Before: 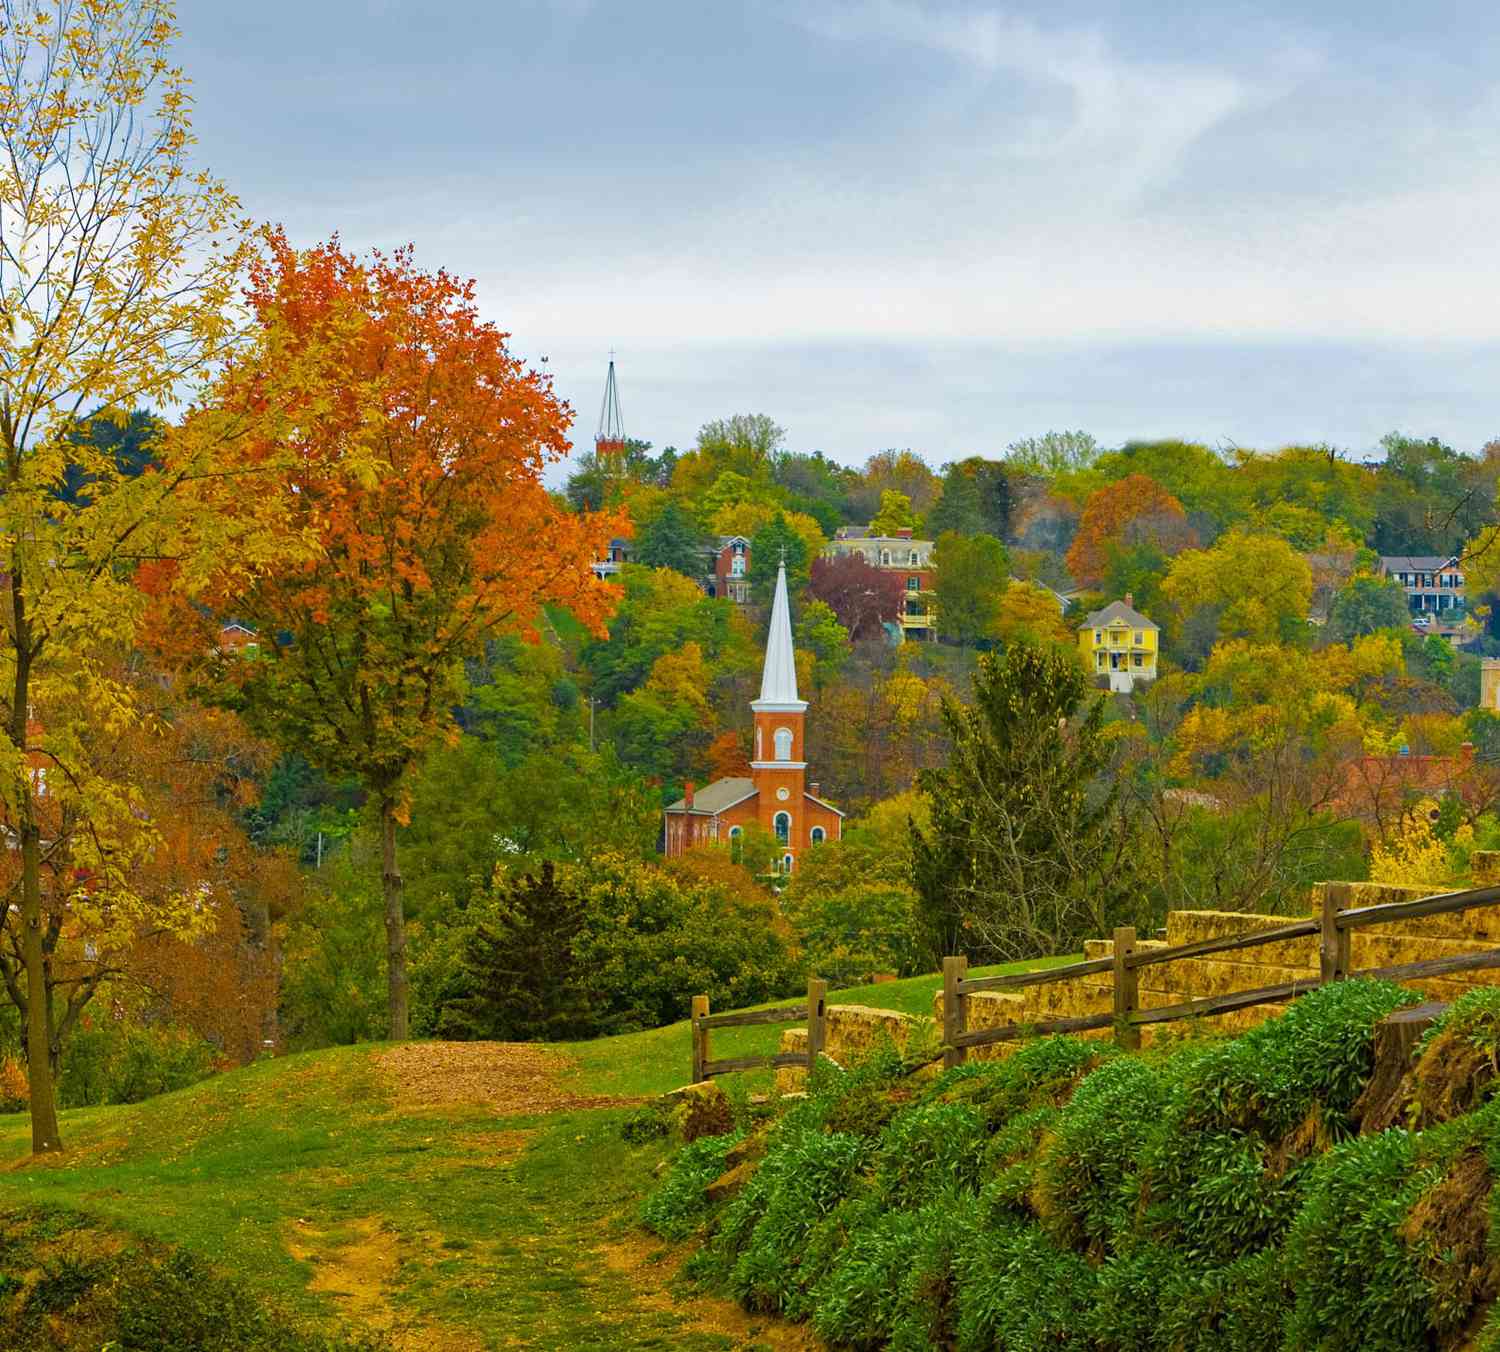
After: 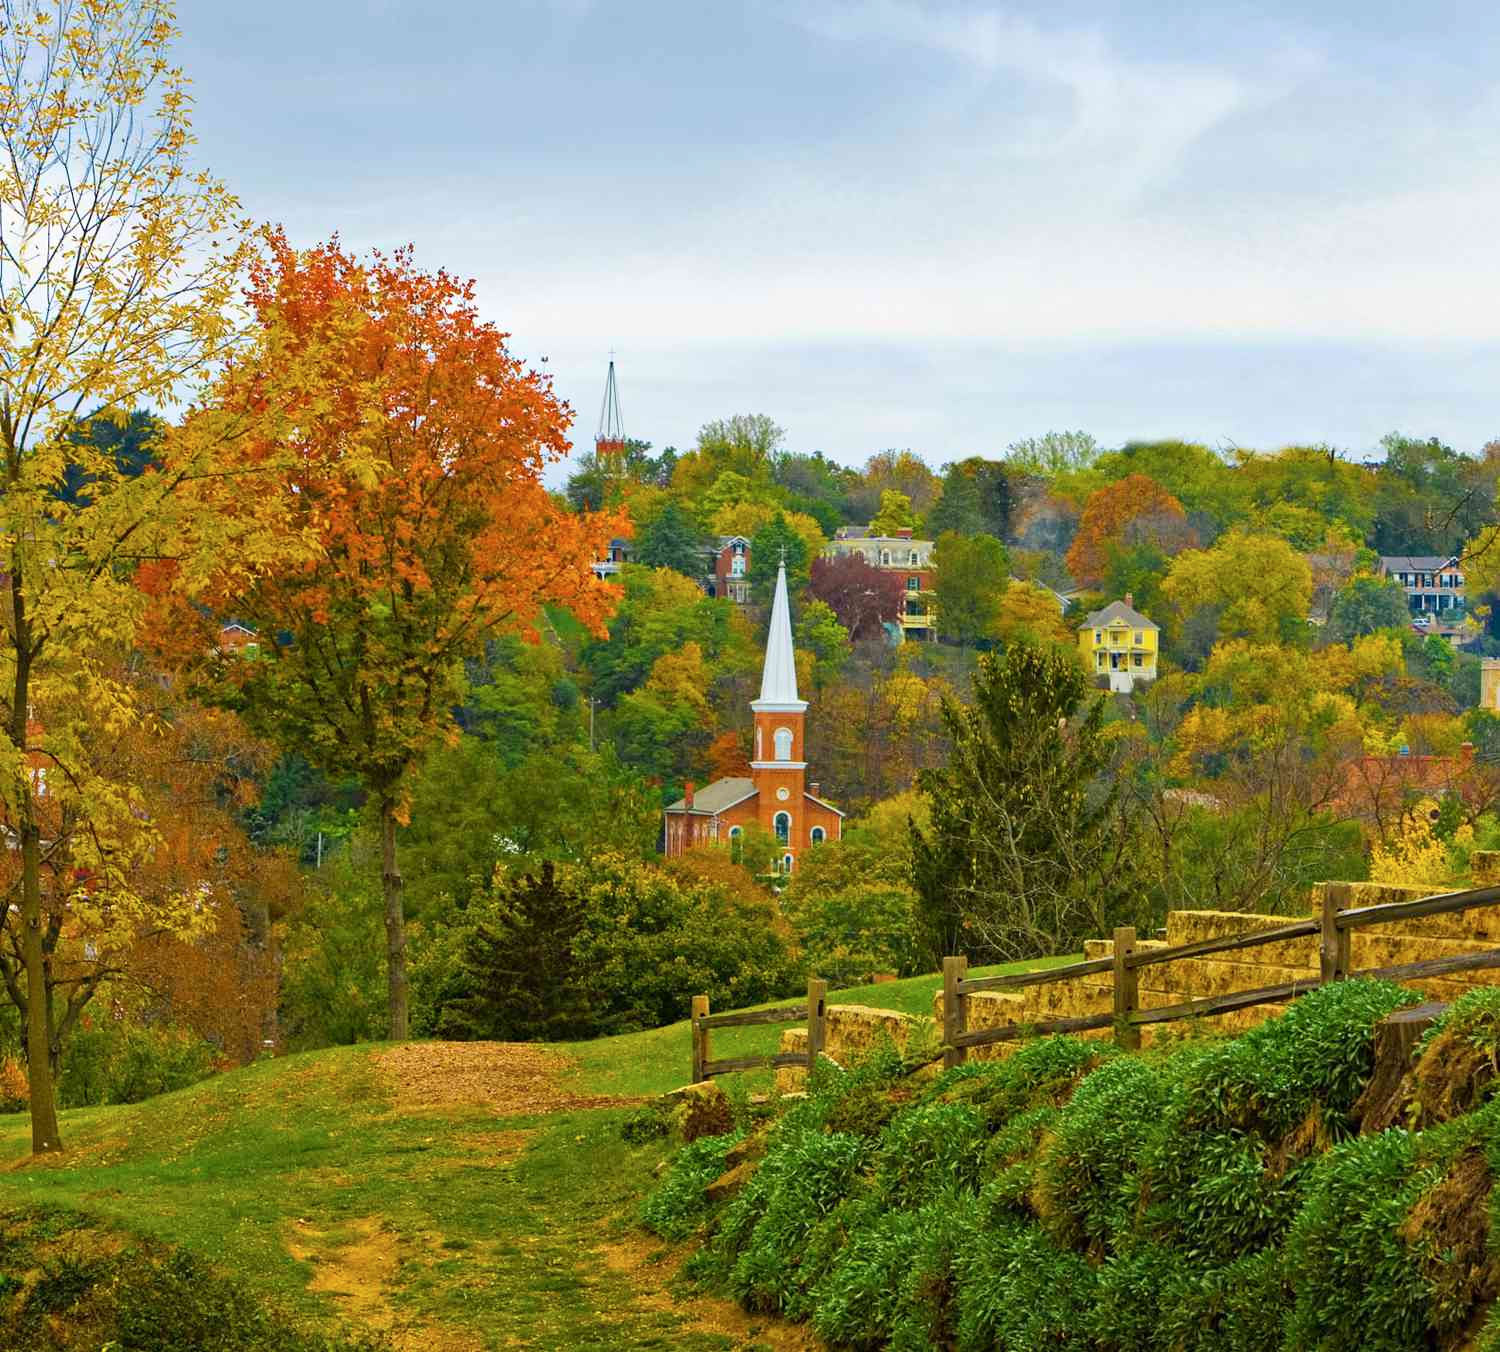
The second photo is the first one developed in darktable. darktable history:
contrast brightness saturation: contrast 0.145, brightness 0.049
